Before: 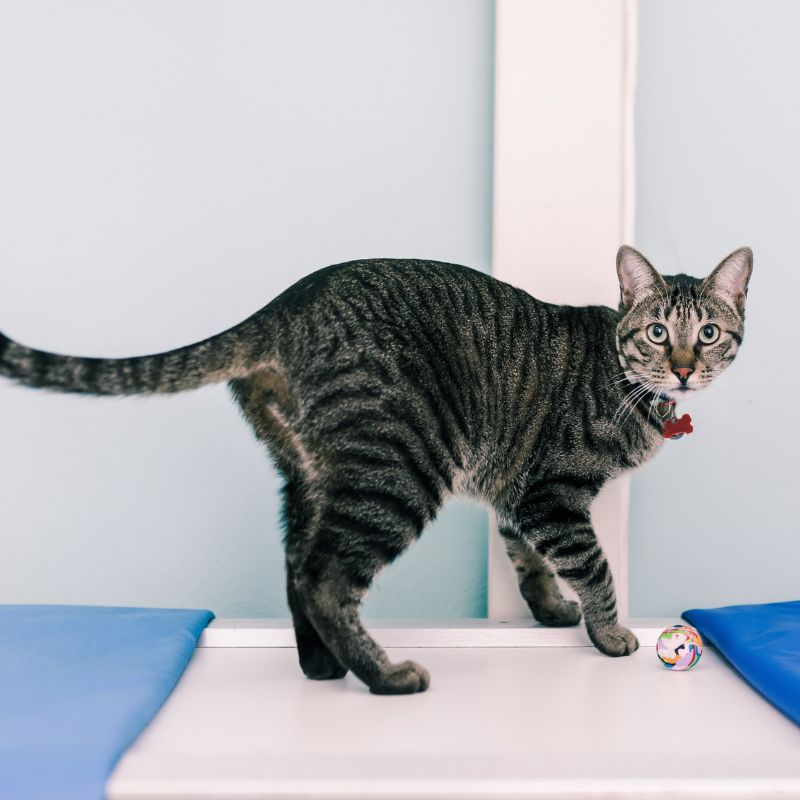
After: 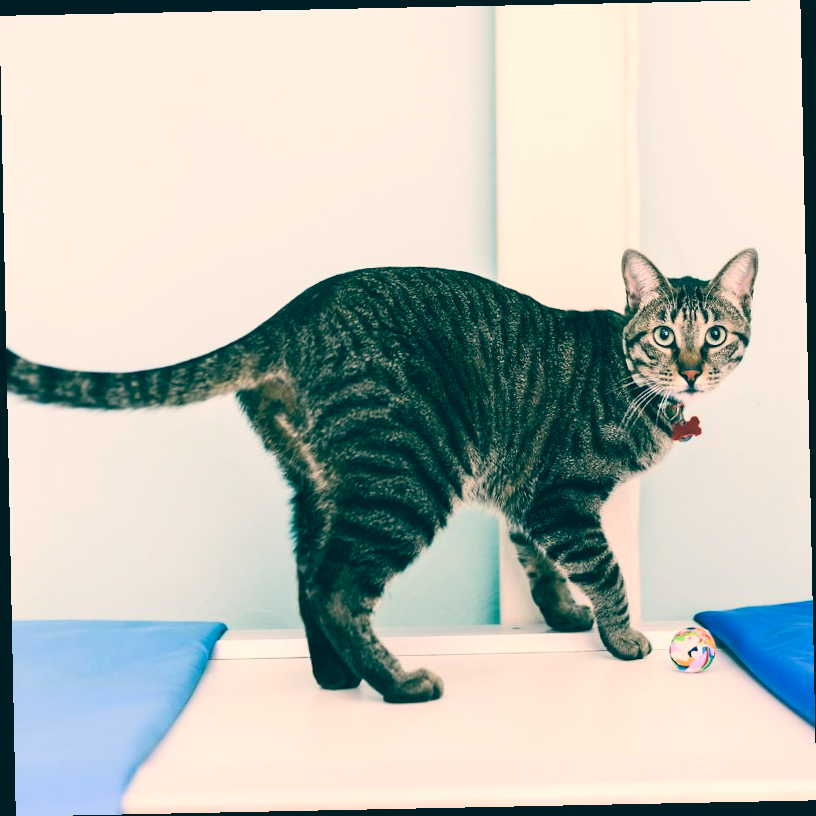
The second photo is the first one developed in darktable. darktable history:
rotate and perspective: rotation -1.17°, automatic cropping off
tone equalizer: on, module defaults
color balance: lift [1.005, 0.99, 1.007, 1.01], gamma [1, 0.979, 1.011, 1.021], gain [0.923, 1.098, 1.025, 0.902], input saturation 90.45%, contrast 7.73%, output saturation 105.91%
contrast brightness saturation: contrast 0.2, brightness 0.16, saturation 0.22
